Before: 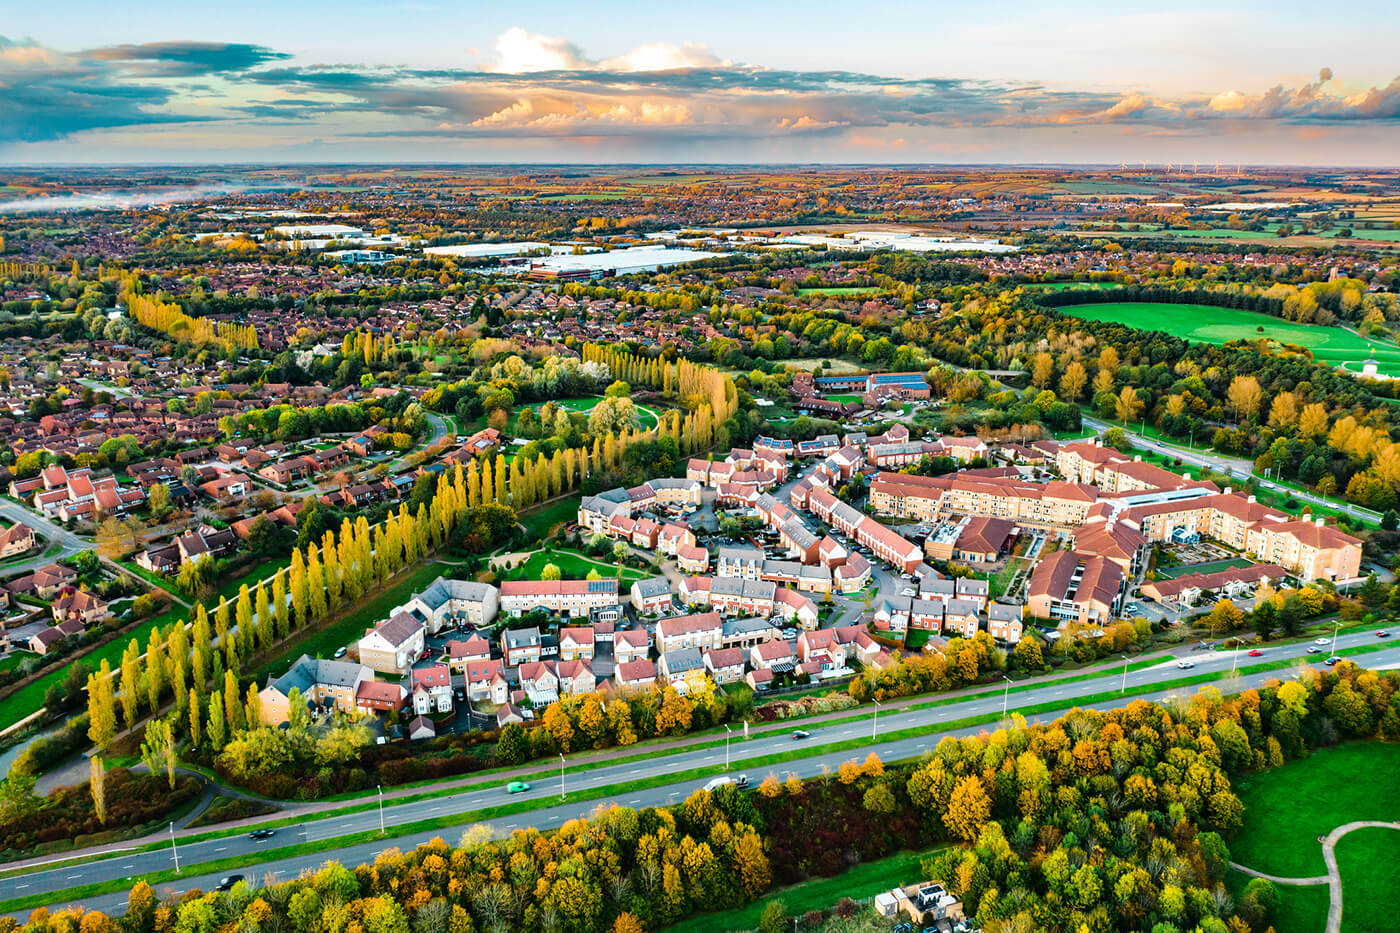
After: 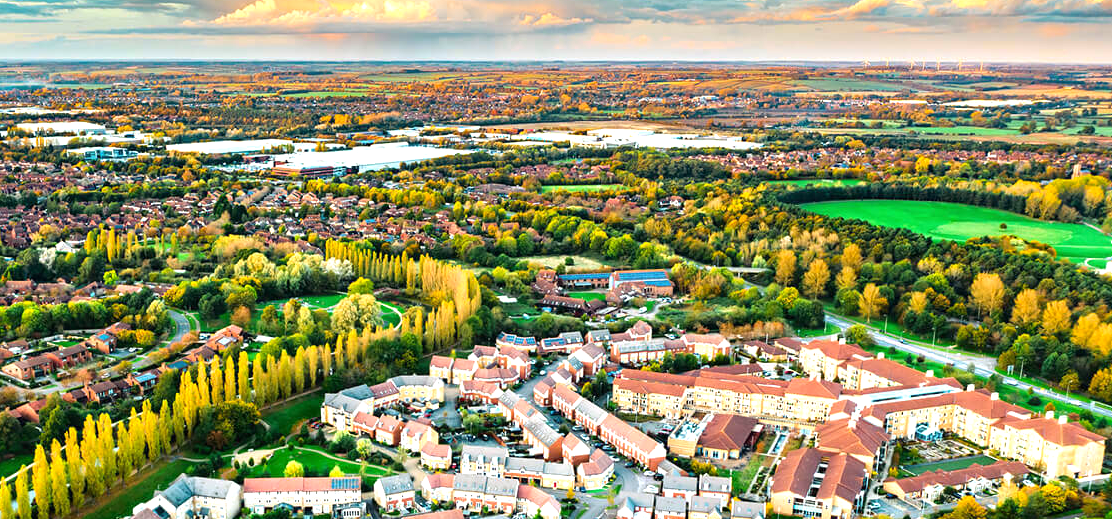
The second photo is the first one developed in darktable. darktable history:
crop: left 18.38%, top 11.092%, right 2.134%, bottom 33.217%
exposure: exposure 0.6 EV, compensate highlight preservation false
rgb curve: curves: ch2 [(0, 0) (0.567, 0.512) (1, 1)], mode RGB, independent channels
